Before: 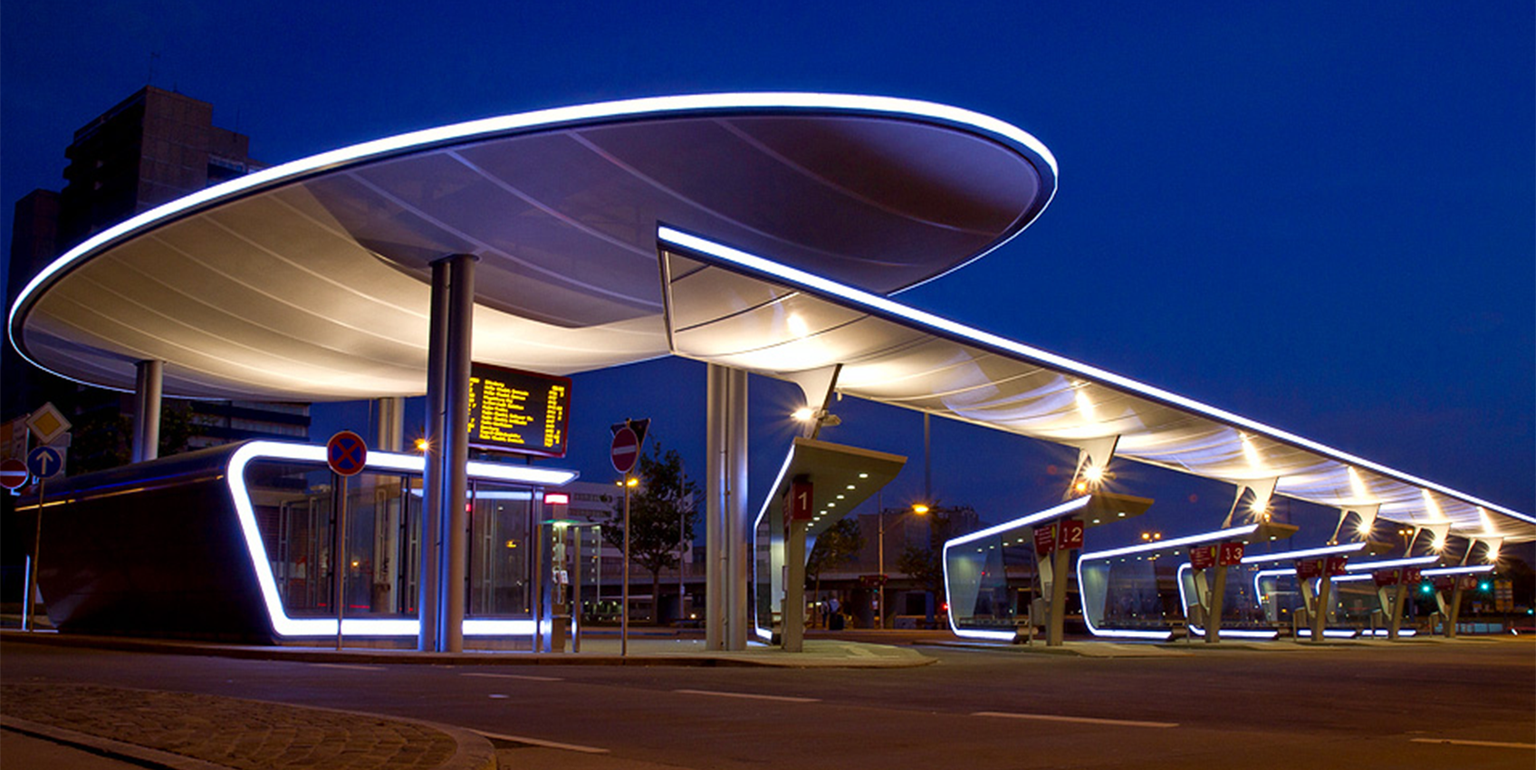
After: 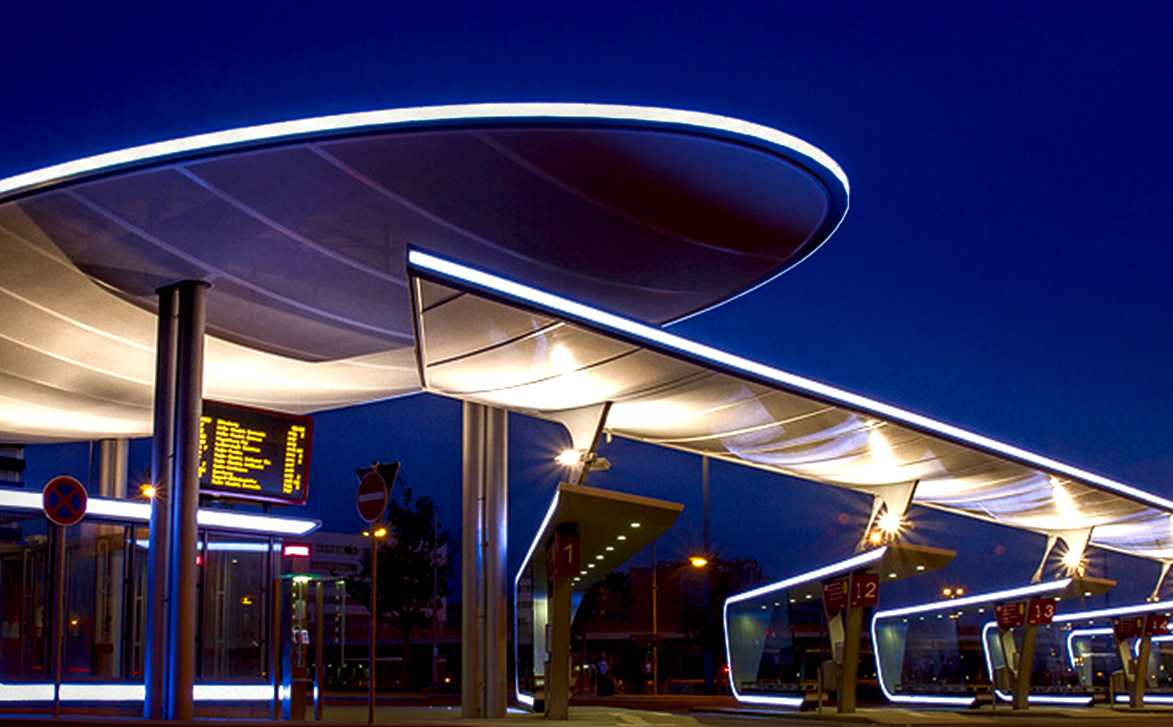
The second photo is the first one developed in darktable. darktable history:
local contrast: highlights 16%, detail 188%
shadows and highlights: shadows -89.4, highlights 89.19, soften with gaussian
crop: left 18.79%, right 12.047%, bottom 14.378%
